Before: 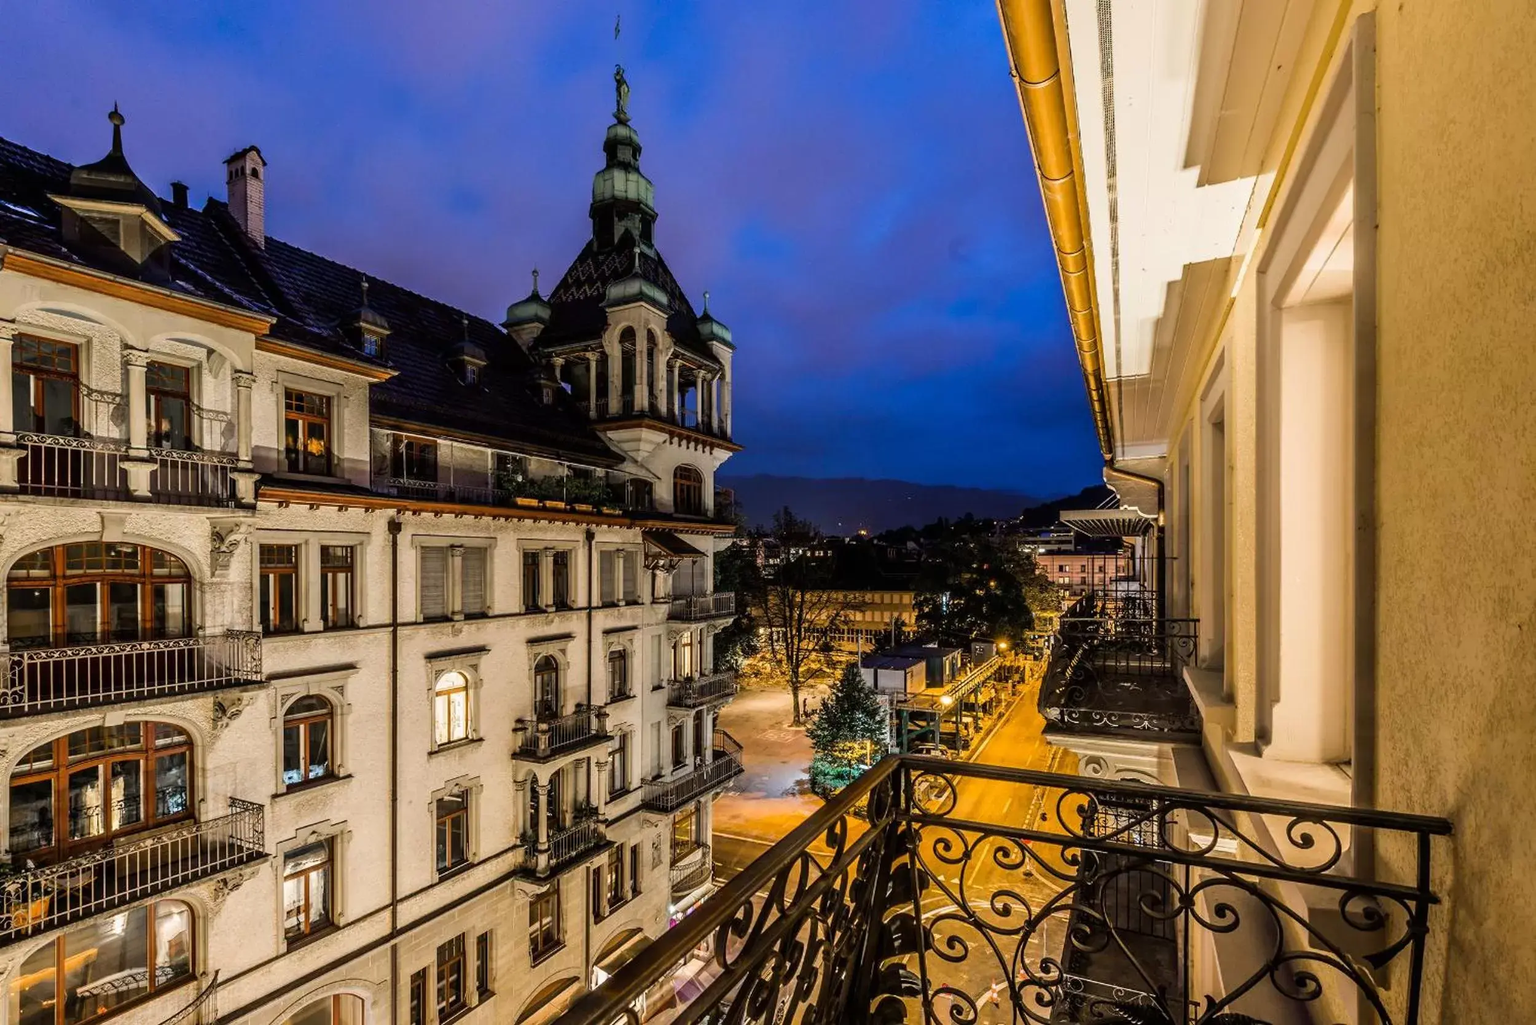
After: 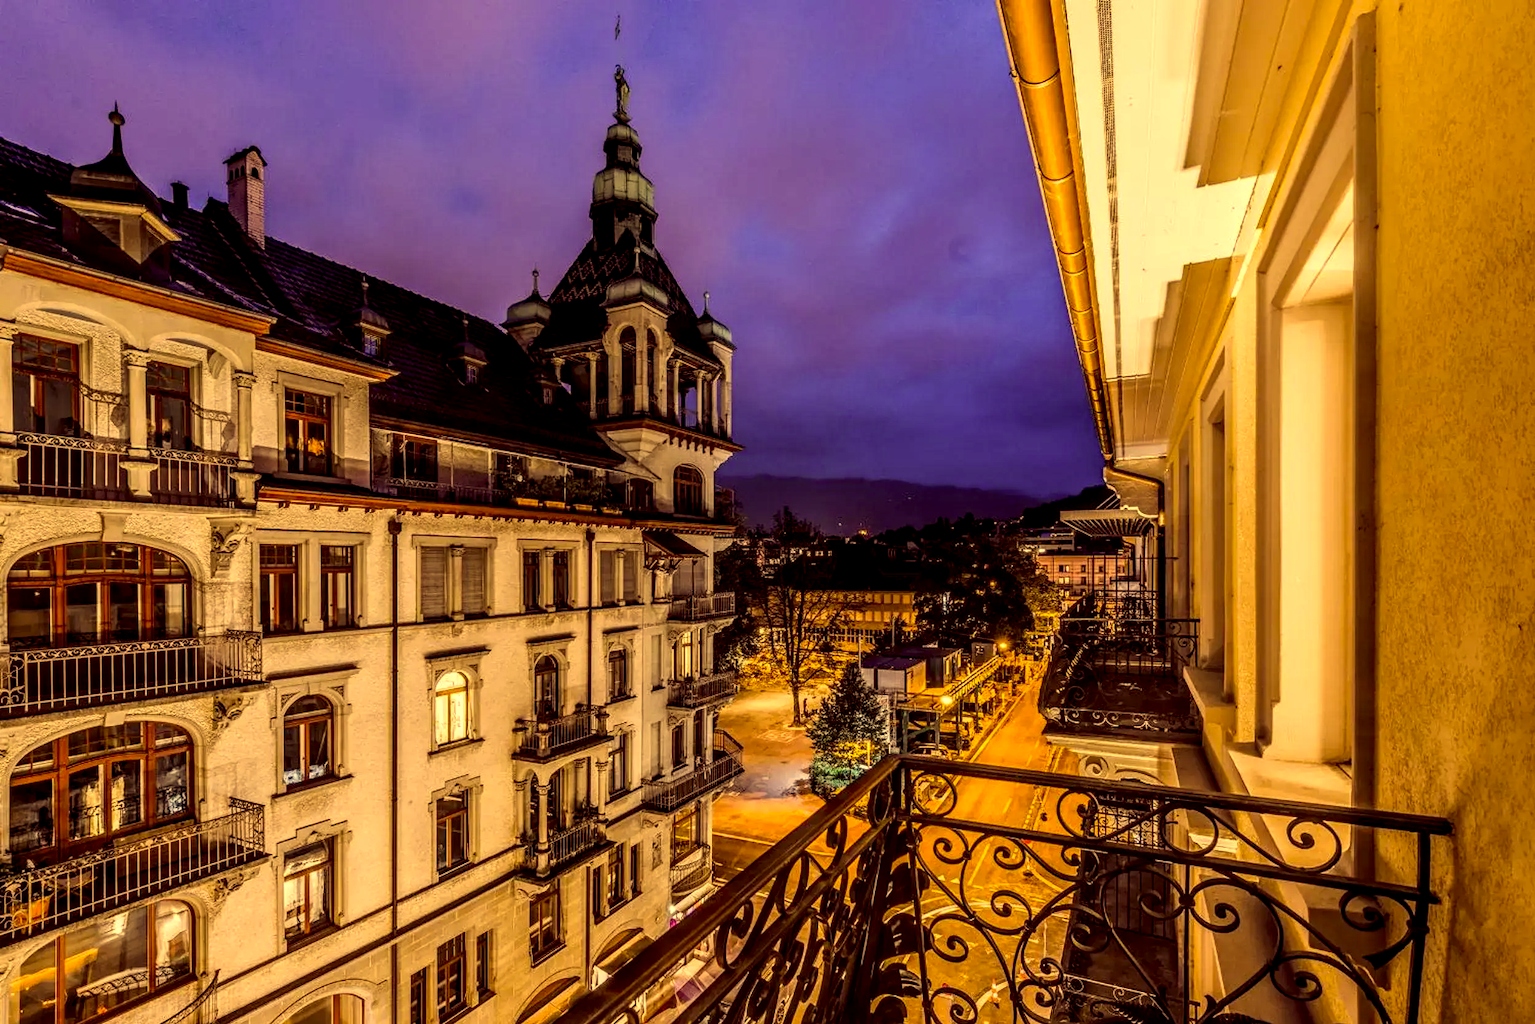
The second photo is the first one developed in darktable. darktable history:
local contrast: highlights 27%, detail 150%
color correction: highlights a* 10.16, highlights b* 38.68, shadows a* 15.02, shadows b* 3.4
